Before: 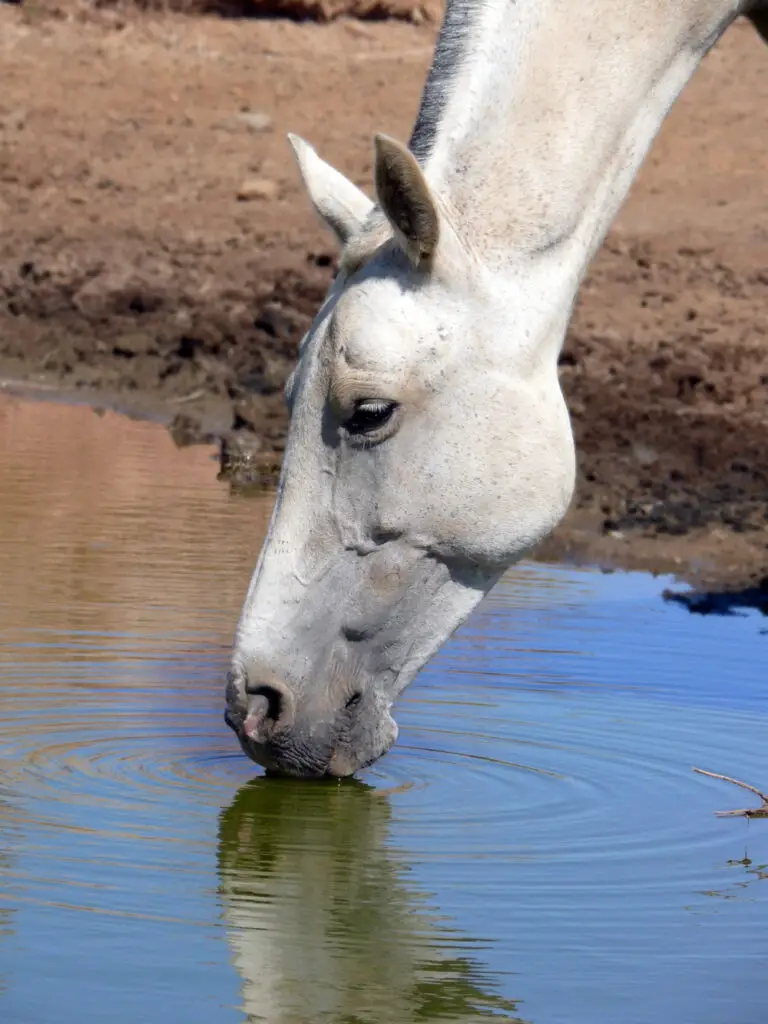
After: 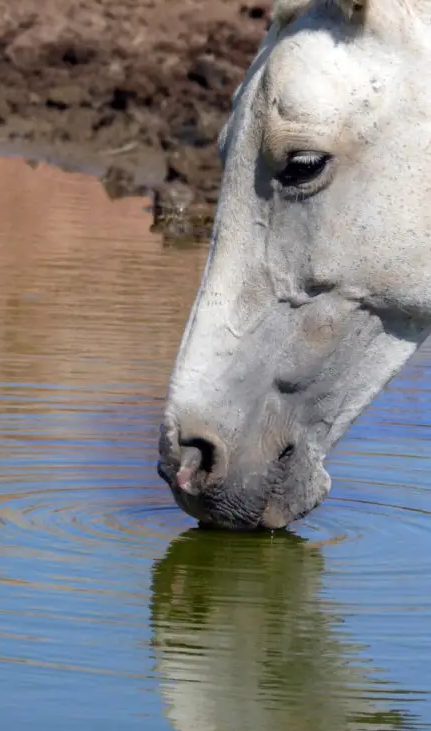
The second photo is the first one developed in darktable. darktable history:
crop: left 8.853%, top 24.222%, right 34.968%, bottom 4.363%
levels: mode automatic, levels [0, 0.48, 0.961]
